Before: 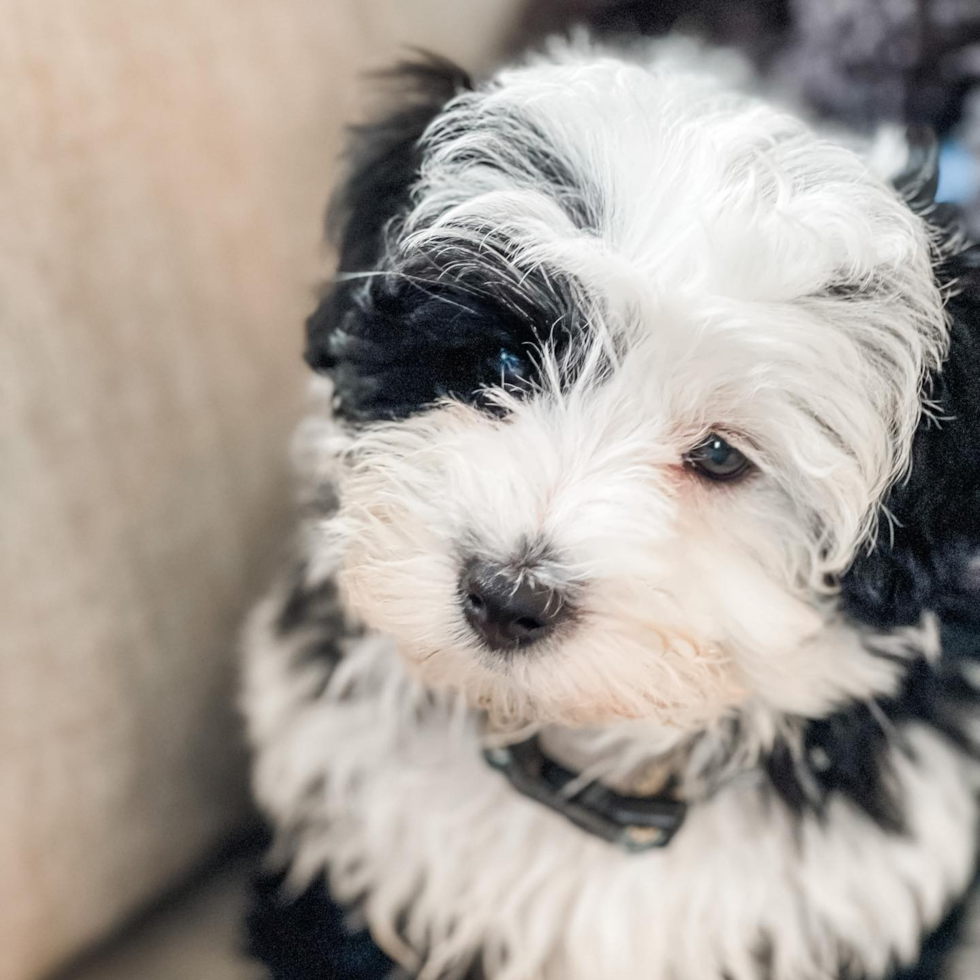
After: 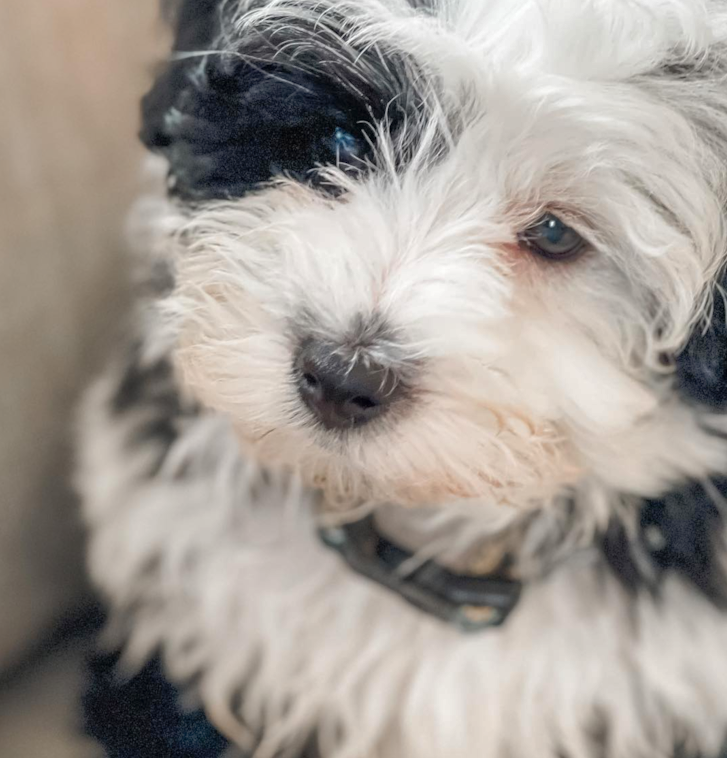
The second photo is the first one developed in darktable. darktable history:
crop: left 16.849%, top 22.642%, right 8.954%
shadows and highlights: on, module defaults
